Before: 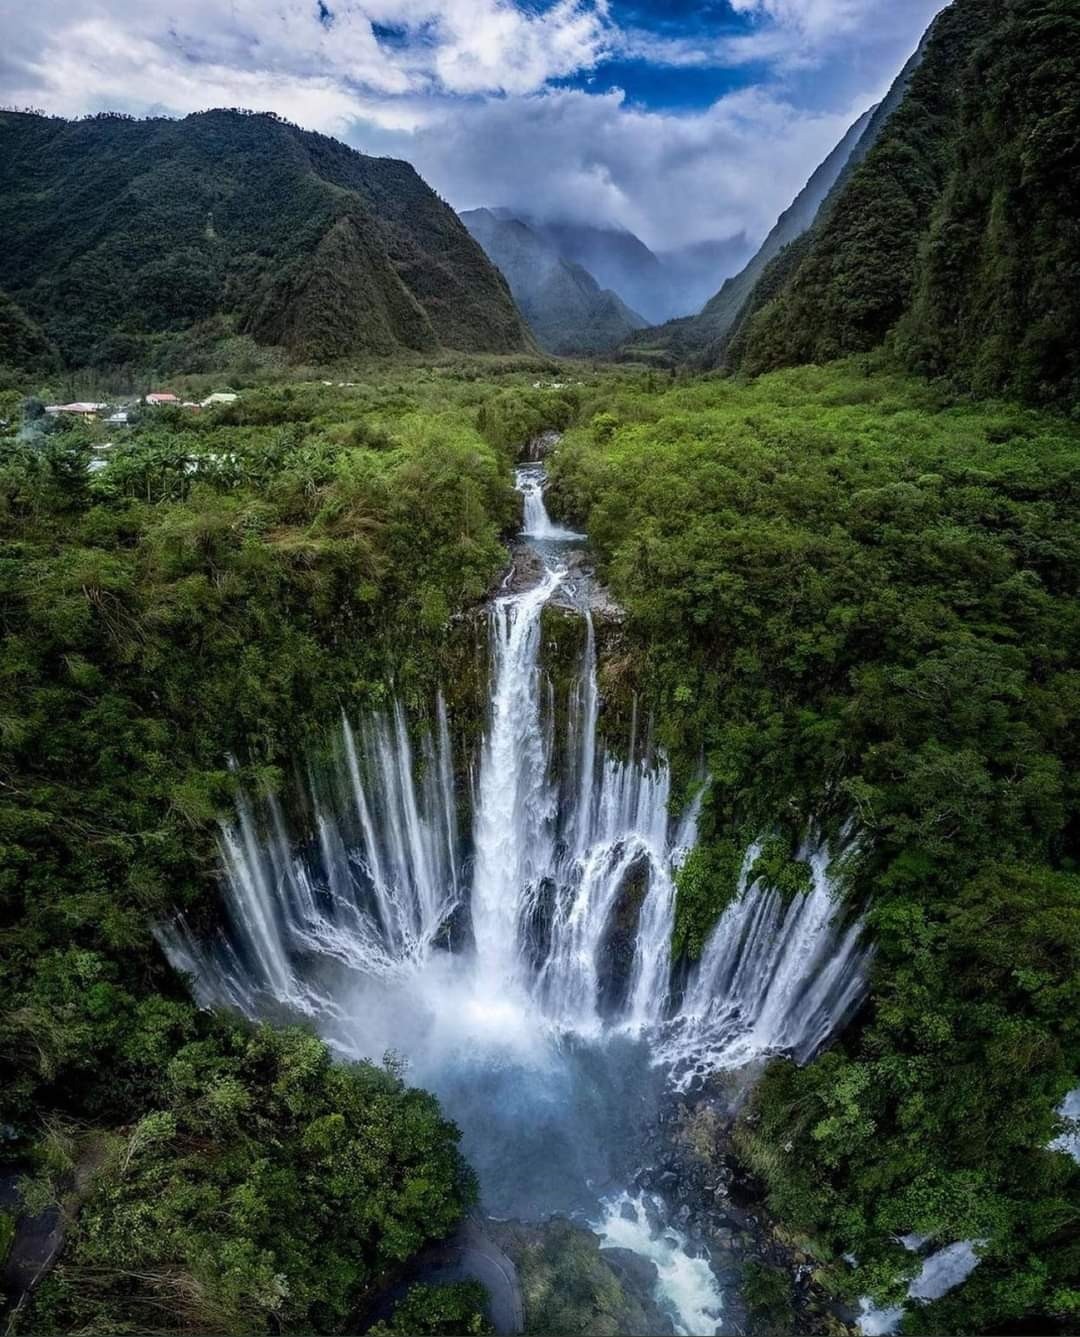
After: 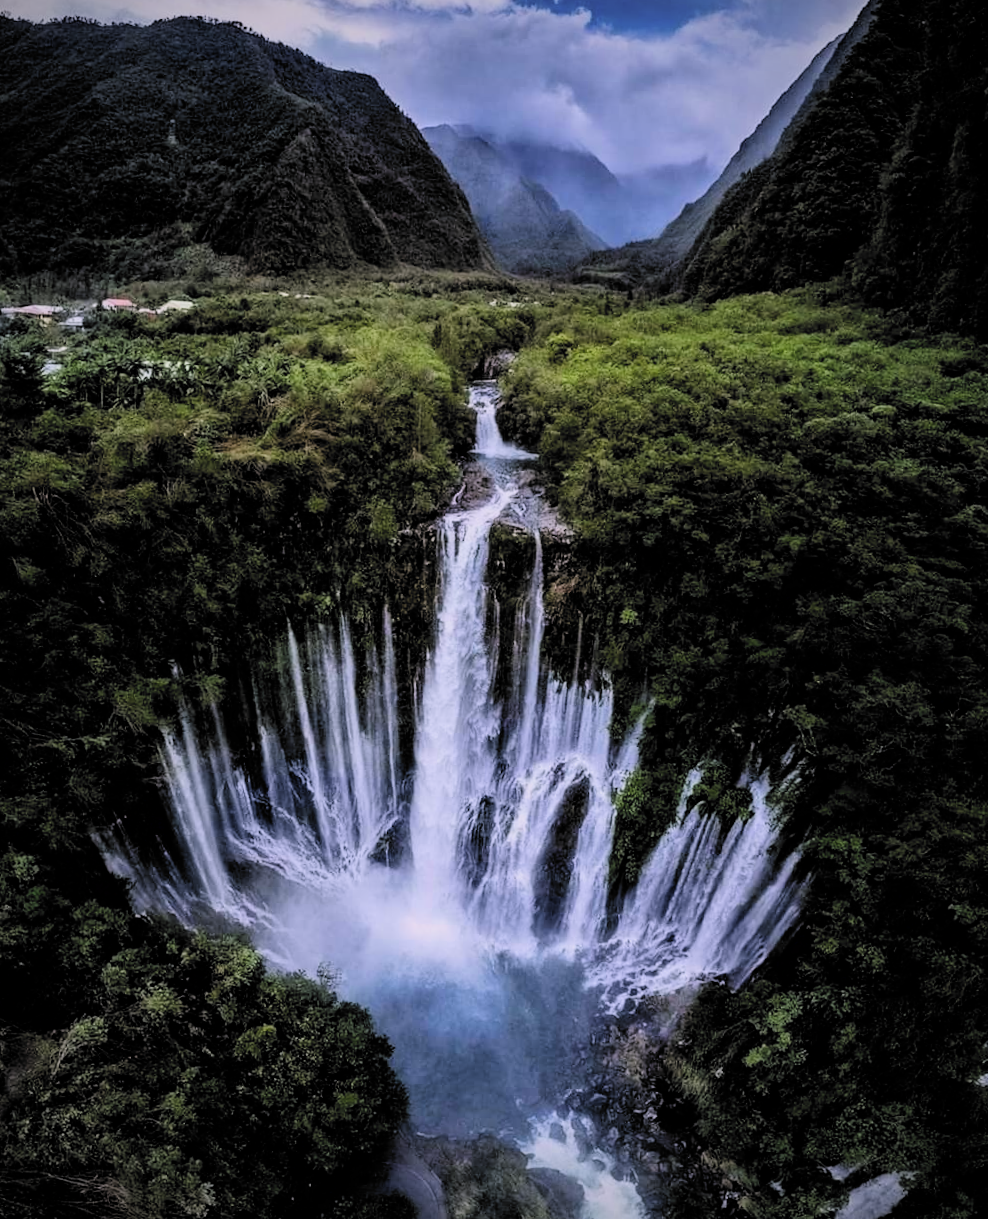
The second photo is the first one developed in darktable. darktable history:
crop and rotate: angle -1.93°, left 3.124%, top 4.331%, right 1.623%, bottom 0.744%
color calibration: output R [1.063, -0.012, -0.003, 0], output B [-0.079, 0.047, 1, 0], x 0.37, y 0.382, temperature 4320.8 K
vignetting: on, module defaults
filmic rgb: black relative exposure -5.03 EV, white relative exposure 3.99 EV, hardness 2.89, contrast 1.297, highlights saturation mix -28.89%, color science v6 (2022)
